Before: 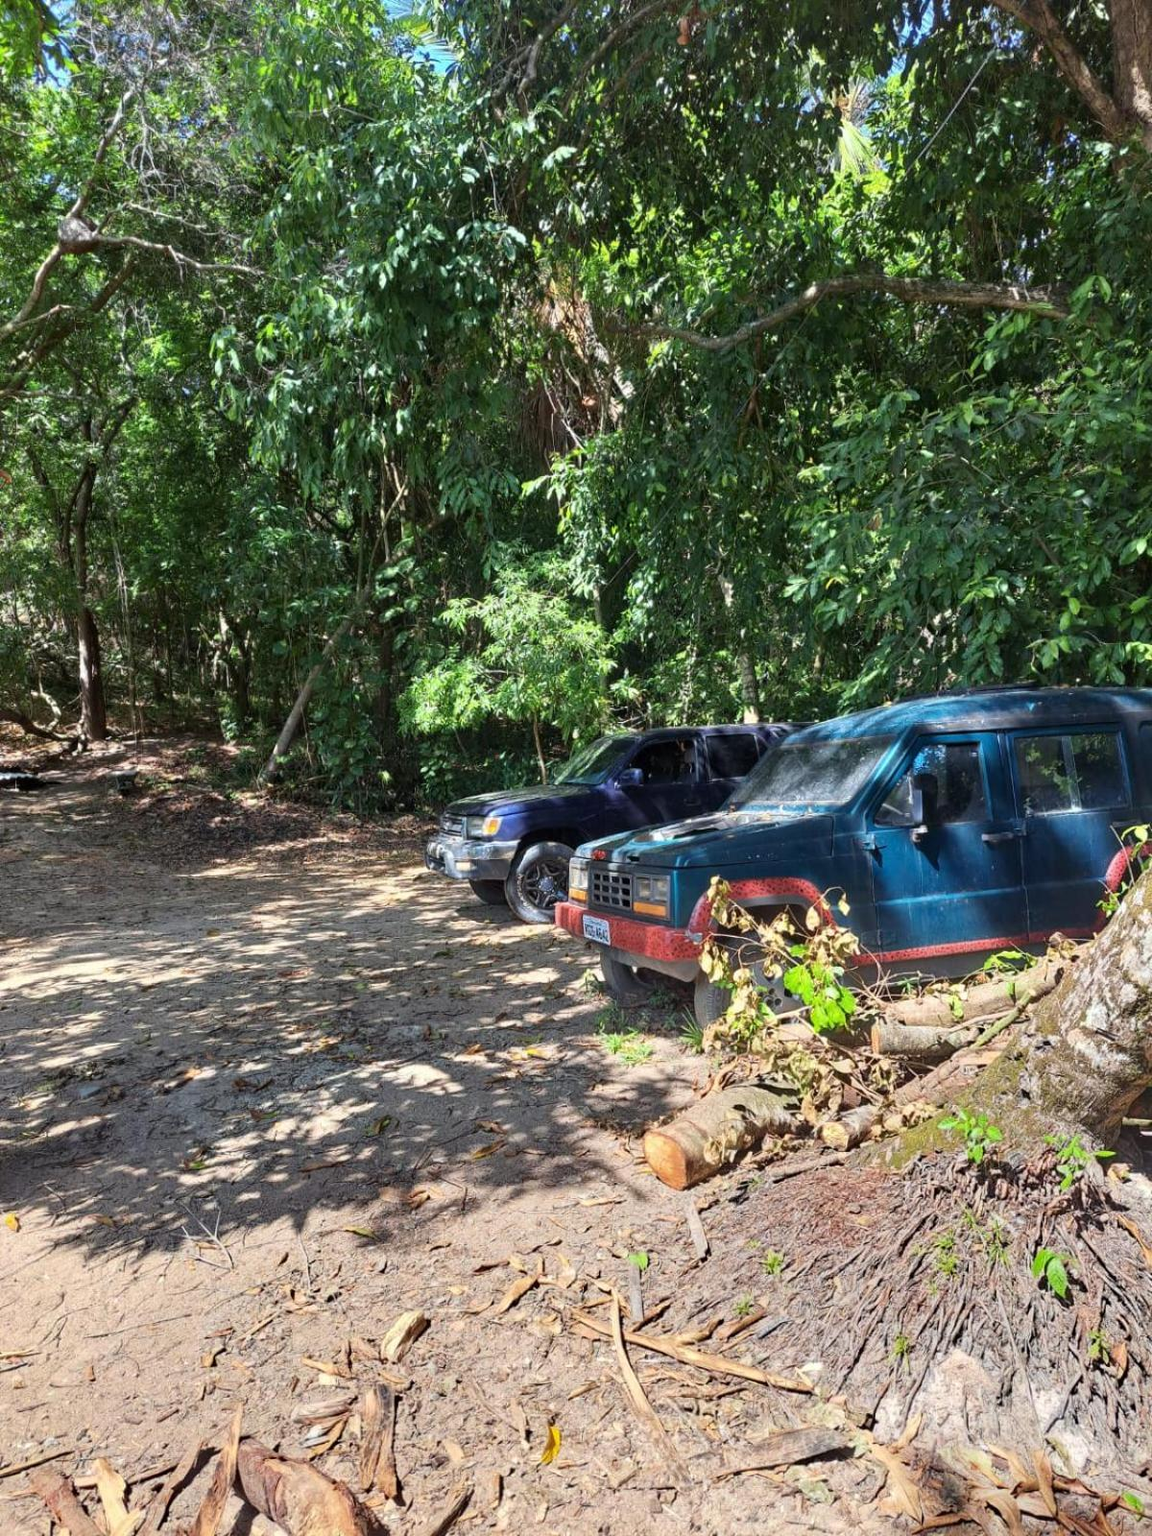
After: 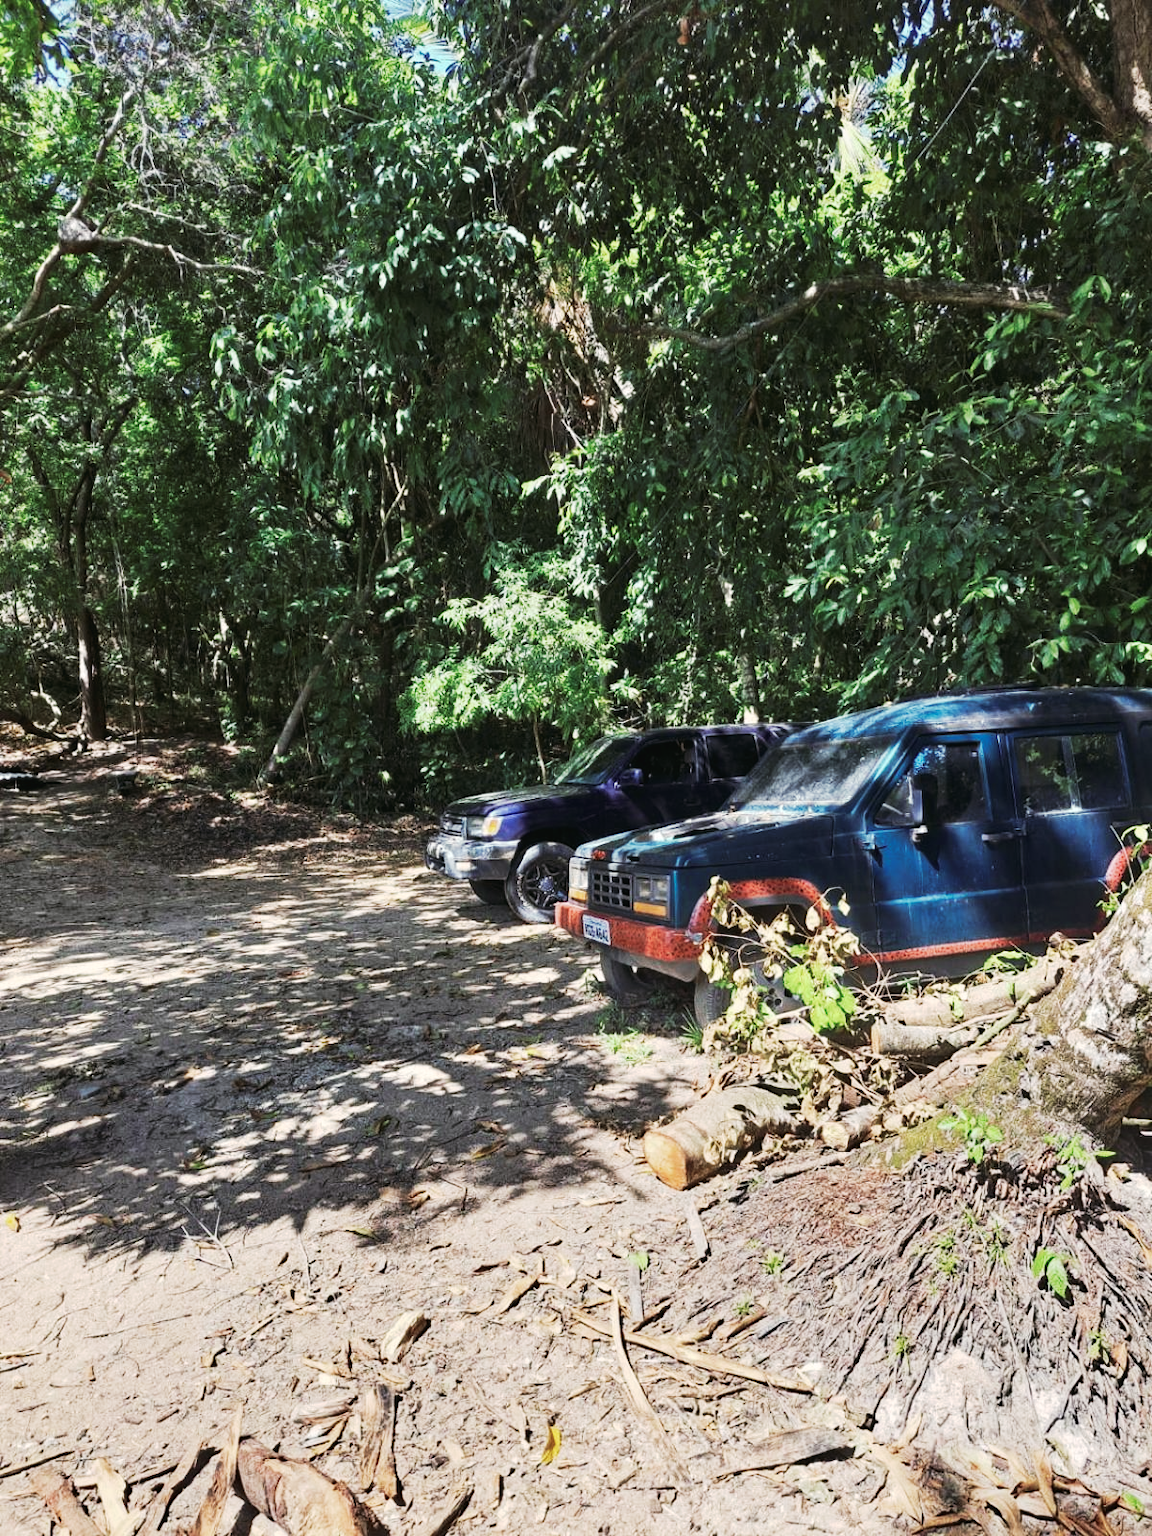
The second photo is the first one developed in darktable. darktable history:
tone curve: curves: ch0 [(0, 0) (0.003, 0.023) (0.011, 0.024) (0.025, 0.026) (0.044, 0.035) (0.069, 0.05) (0.1, 0.071) (0.136, 0.098) (0.177, 0.135) (0.224, 0.172) (0.277, 0.227) (0.335, 0.296) (0.399, 0.372) (0.468, 0.462) (0.543, 0.58) (0.623, 0.697) (0.709, 0.789) (0.801, 0.86) (0.898, 0.918) (1, 1)], preserve colors none
color look up table: target L [94.13, 96, 94.63, 83.34, 77.26, 72.37, 67.51, 56.48, 44.62, 42.75, 37.91, 18.31, 200.28, 89.54, 84.1, 73.65, 67.54, 59.36, 60.47, 52.85, 49.57, 48.7, 44.48, 41.57, 31.05, 16.93, 1.614, 68.53, 69.95, 64.81, 63.05, 56.73, 52.4, 43.08, 32.73, 43.03, 32.82, 26.45, 23.73, 18.16, 17.16, 3.256, 93.48, 86.58, 64.77, 61.9, 61.26, 50.73, 52.53], target a [-17.77, -6.124, -18.66, -43.17, -24.57, -42.23, -10.03, -2.264, -32.79, -7.538, -23.64, -10.38, 0, 2.317, -0.752, 24.96, 9.178, 45.46, 31.39, 56.34, 9.761, 23.87, 44.14, 48.23, 4.347, 26.4, -4.246, 50.92, 17.01, 25.2, 4.492, 69.08, 16.53, 26.21, 45.1, 52.01, 26.9, 47.01, 39.66, 7.893, 30.38, 27.18, -9.57, -35.69, -22.52, -17.62, -29.27, -3.53, -8.78], target b [64.28, 4.655, 25.63, 8.942, 18.73, 43.51, 44.39, 5.978, 27.71, 28.58, 7.622, 4.731, 0, 13.67, 48.04, 16.38, 25.99, 5.411, 50.25, 30.78, 37.28, 17.16, 20.95, 48.94, 3.242, 25.5, 2.455, -29.52, -27.32, -1.879, -13.14, -33.88, -48.07, -19.79, -75.65, -8.779, -55.72, -49.23, -31.82, -27.64, -7.57, -34.26, -4.834, -9.535, -32.25, -21.15, -4.358, -33.89, -11.86], num patches 49
